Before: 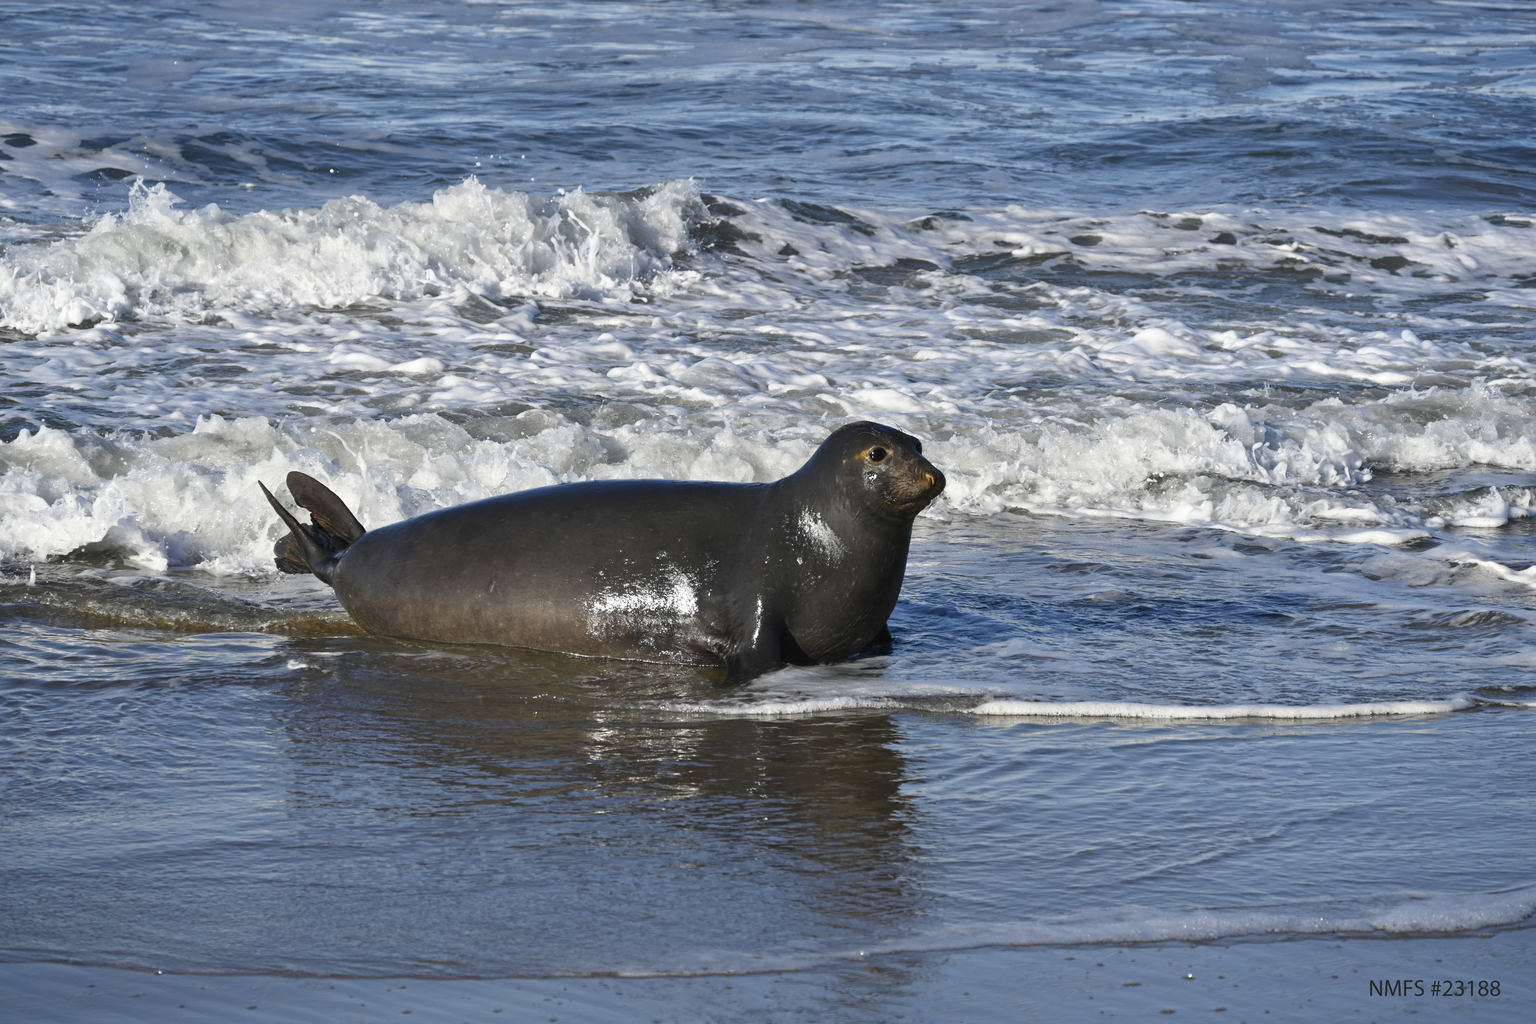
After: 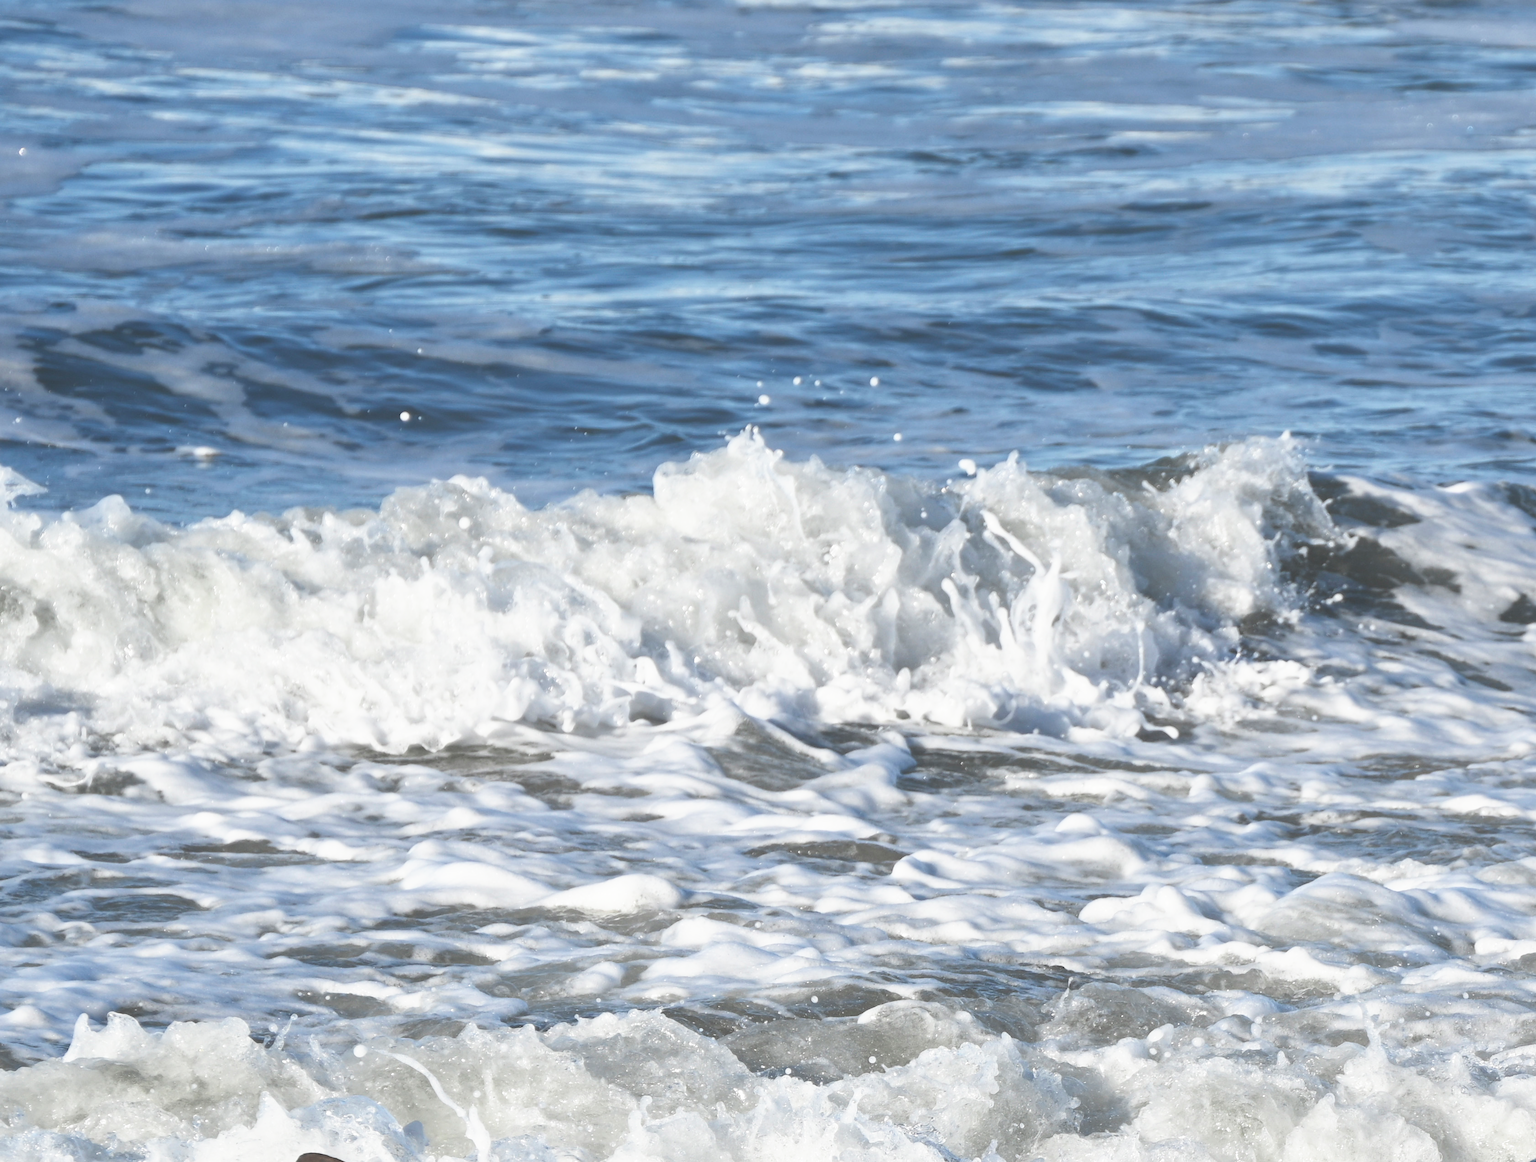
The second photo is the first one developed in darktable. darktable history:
base curve: curves: ch0 [(0, 0) (0.688, 0.865) (1, 1)], preserve colors none
crop and rotate: left 10.856%, top 0.112%, right 48.342%, bottom 53.567%
exposure: black level correction -0.021, exposure -0.035 EV, compensate exposure bias true, compensate highlight preservation false
